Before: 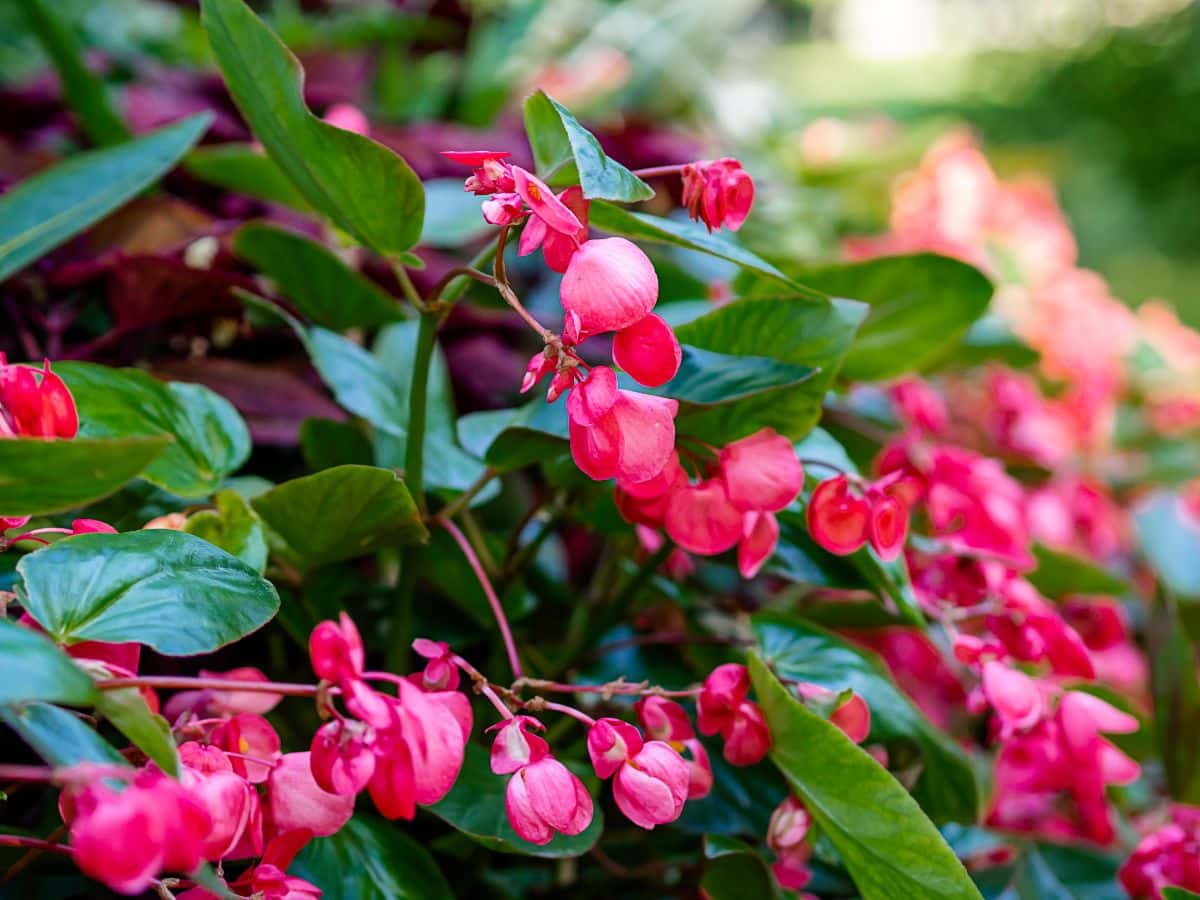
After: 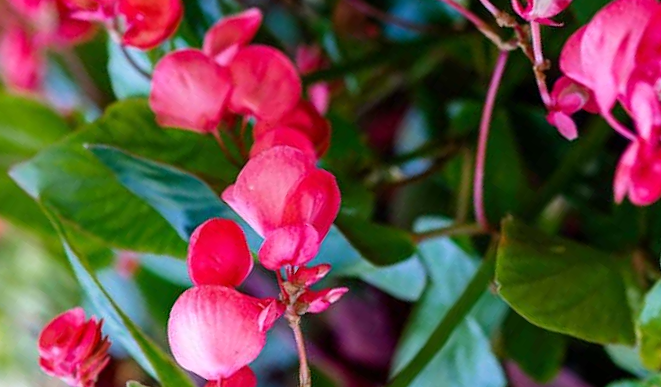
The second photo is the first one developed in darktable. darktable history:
exposure: exposure 0.03 EV, compensate highlight preservation false
crop and rotate: angle 146.93°, left 9.182%, top 15.571%, right 4.503%, bottom 17.027%
